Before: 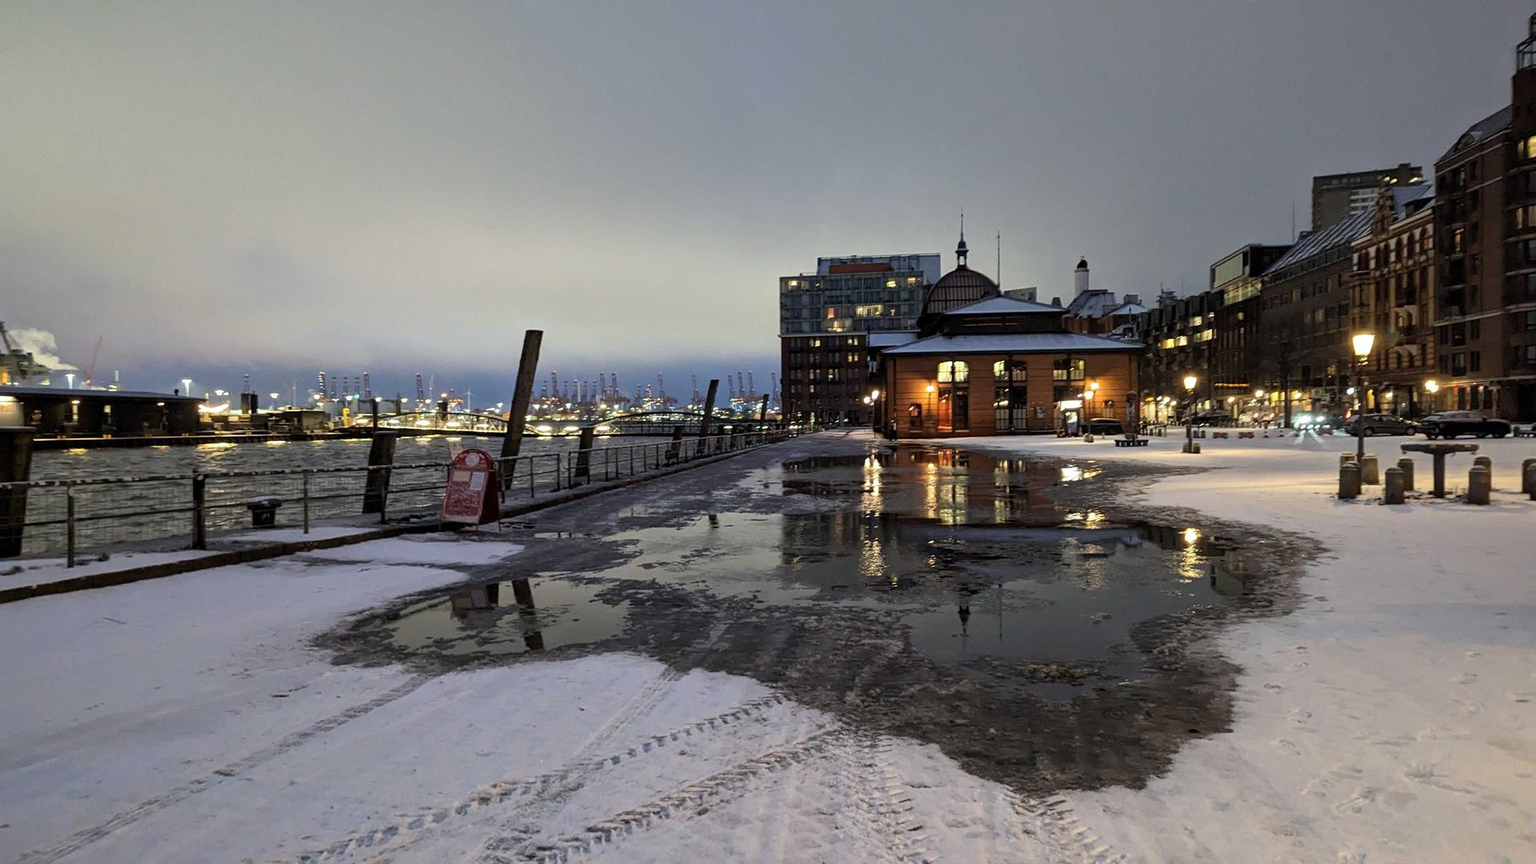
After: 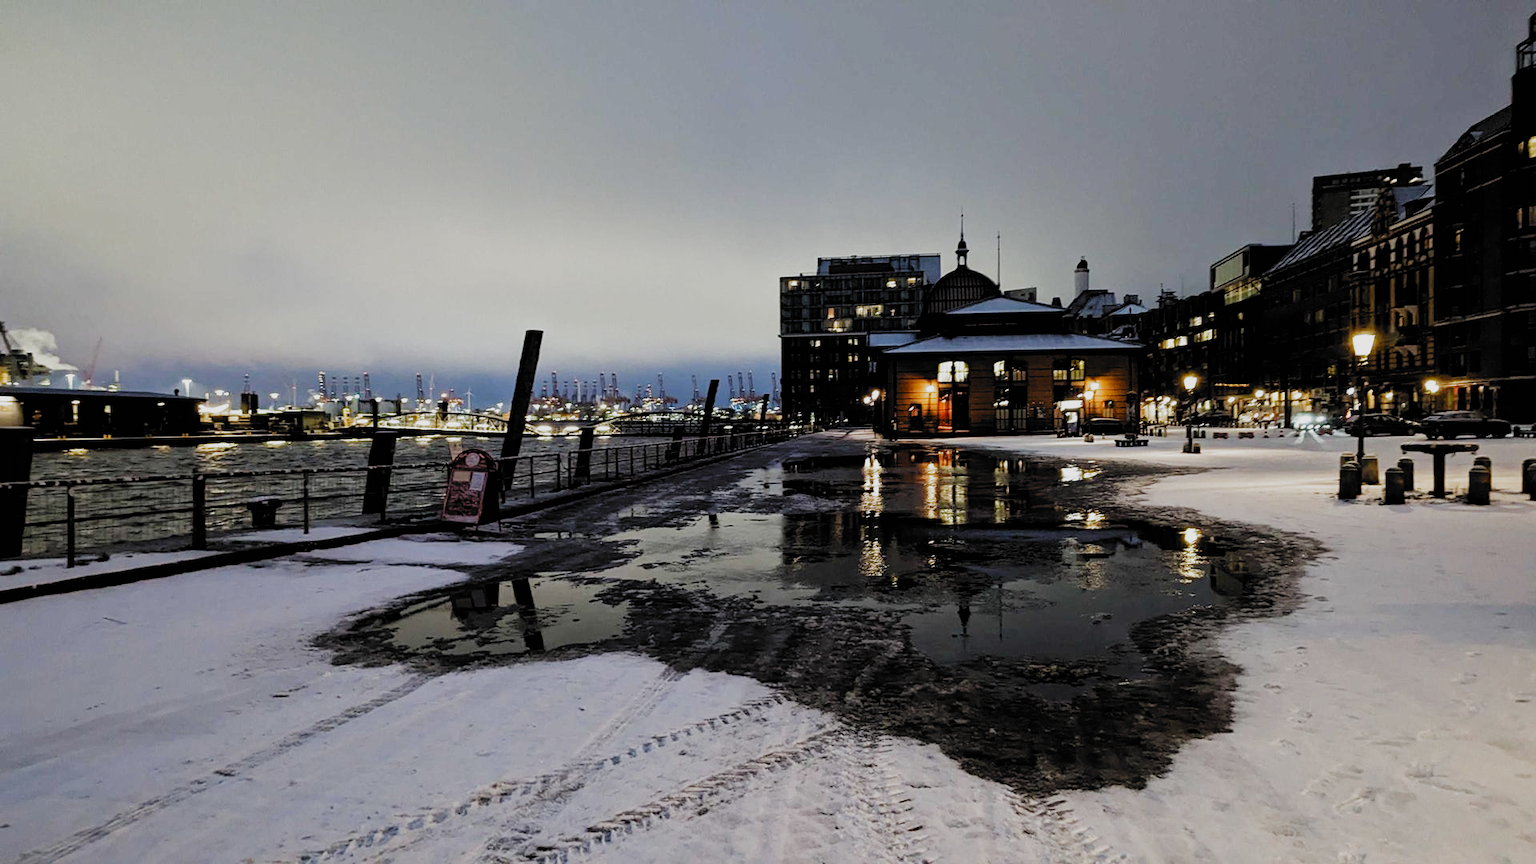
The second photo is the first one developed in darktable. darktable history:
filmic rgb: black relative exposure -5.1 EV, white relative exposure 3.98 EV, hardness 2.89, contrast 1.3, highlights saturation mix -30.69%, add noise in highlights 0, preserve chrominance no, color science v3 (2019), use custom middle-gray values true, contrast in highlights soft
